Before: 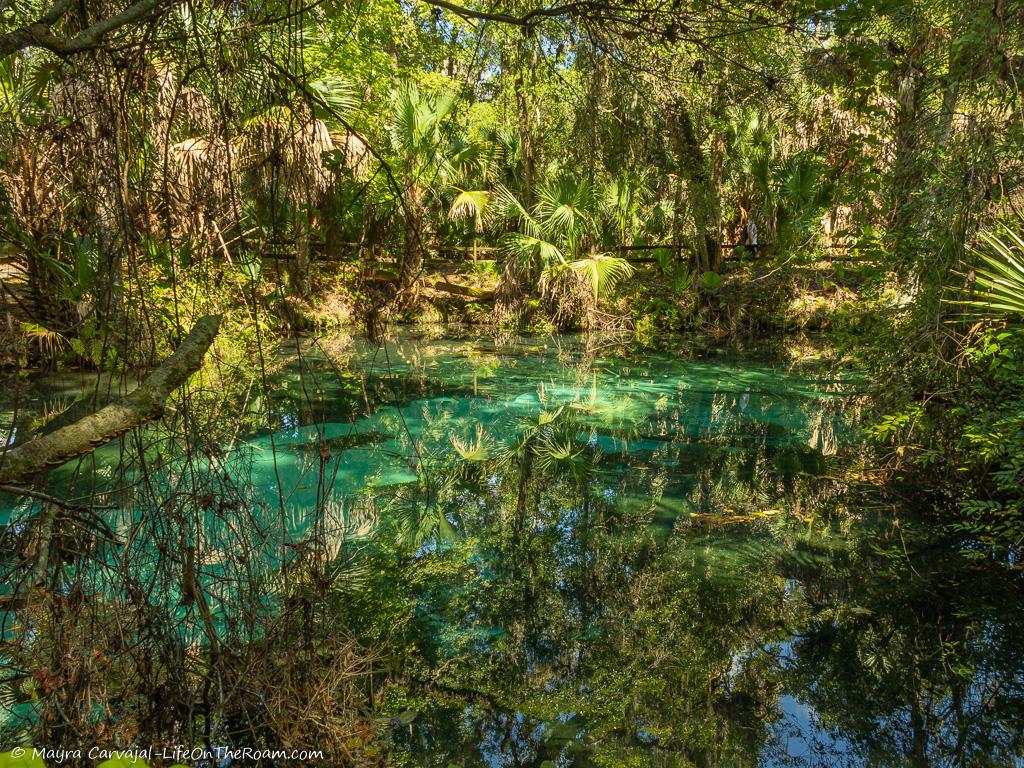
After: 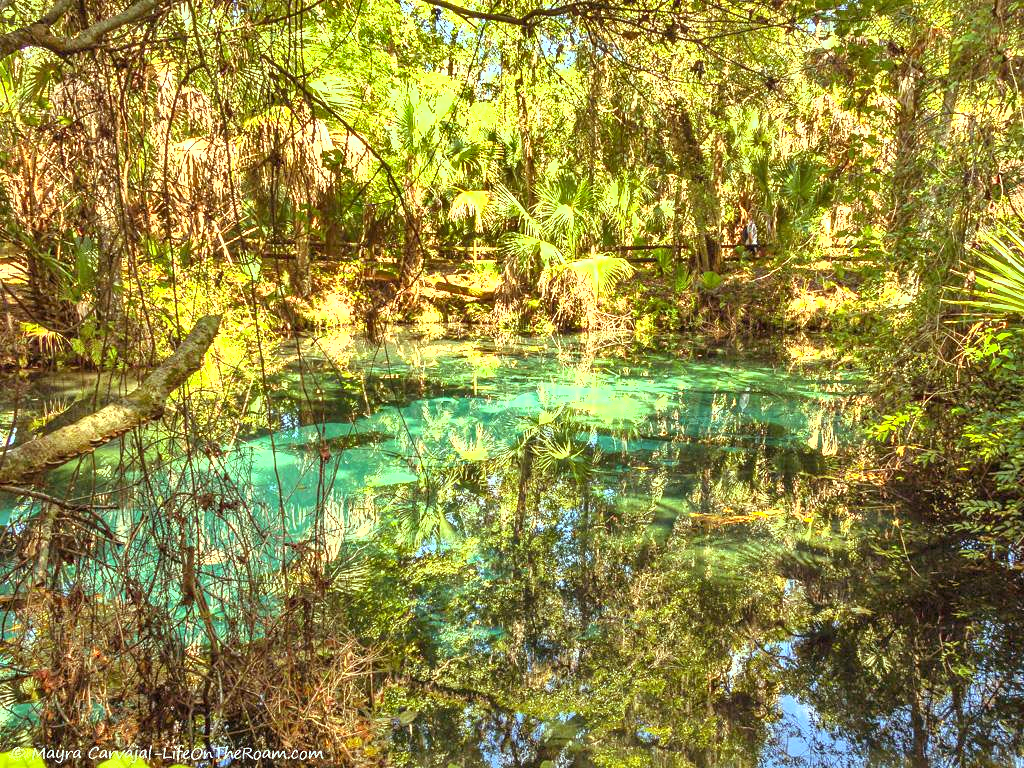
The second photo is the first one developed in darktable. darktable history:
rgb levels: mode RGB, independent channels, levels [[0, 0.474, 1], [0, 0.5, 1], [0, 0.5, 1]]
shadows and highlights: low approximation 0.01, soften with gaussian
exposure: black level correction 0, exposure 1.741 EV, compensate exposure bias true, compensate highlight preservation false
